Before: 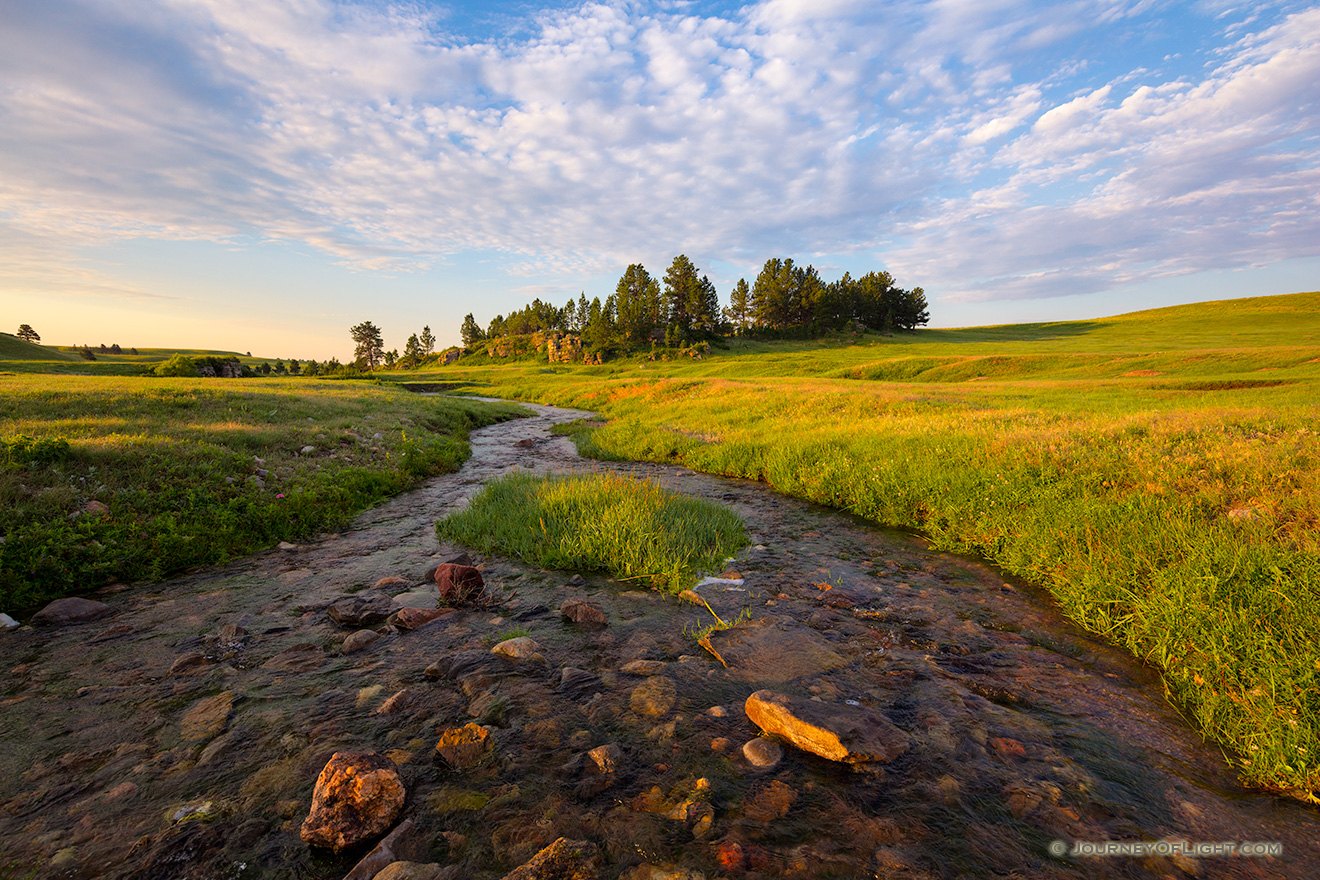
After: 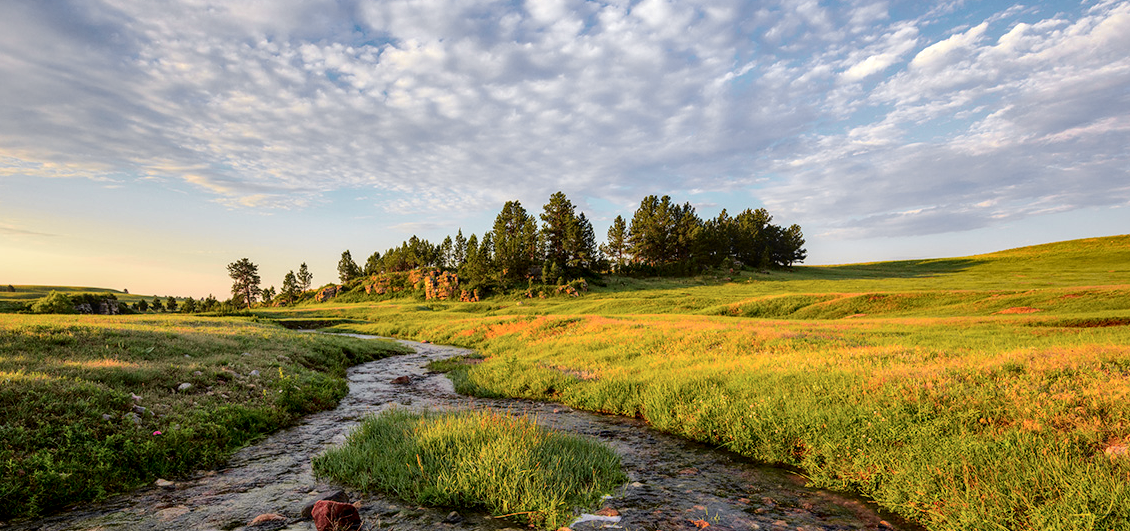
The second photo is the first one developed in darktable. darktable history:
tone curve: curves: ch0 [(0.003, 0) (0.066, 0.031) (0.163, 0.112) (0.264, 0.238) (0.395, 0.408) (0.517, 0.56) (0.684, 0.734) (0.791, 0.814) (1, 1)]; ch1 [(0, 0) (0.164, 0.115) (0.337, 0.332) (0.39, 0.398) (0.464, 0.461) (0.501, 0.5) (0.507, 0.5) (0.534, 0.532) (0.577, 0.59) (0.652, 0.681) (0.733, 0.749) (0.811, 0.796) (1, 1)]; ch2 [(0, 0) (0.337, 0.382) (0.464, 0.476) (0.501, 0.5) (0.527, 0.54) (0.551, 0.565) (0.6, 0.59) (0.687, 0.675) (1, 1)], color space Lab, independent channels, preserve colors none
crop and rotate: left 9.345%, top 7.22%, right 4.982%, bottom 32.331%
shadows and highlights: low approximation 0.01, soften with gaussian
local contrast: on, module defaults
